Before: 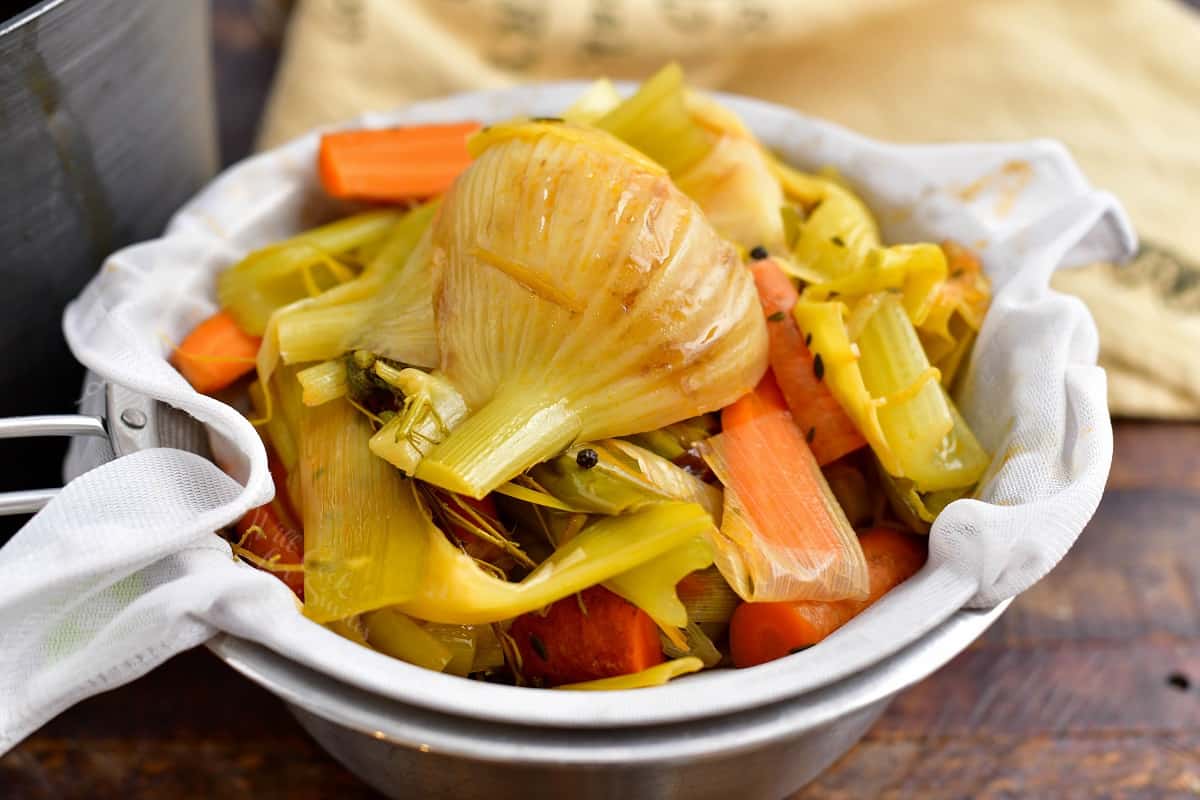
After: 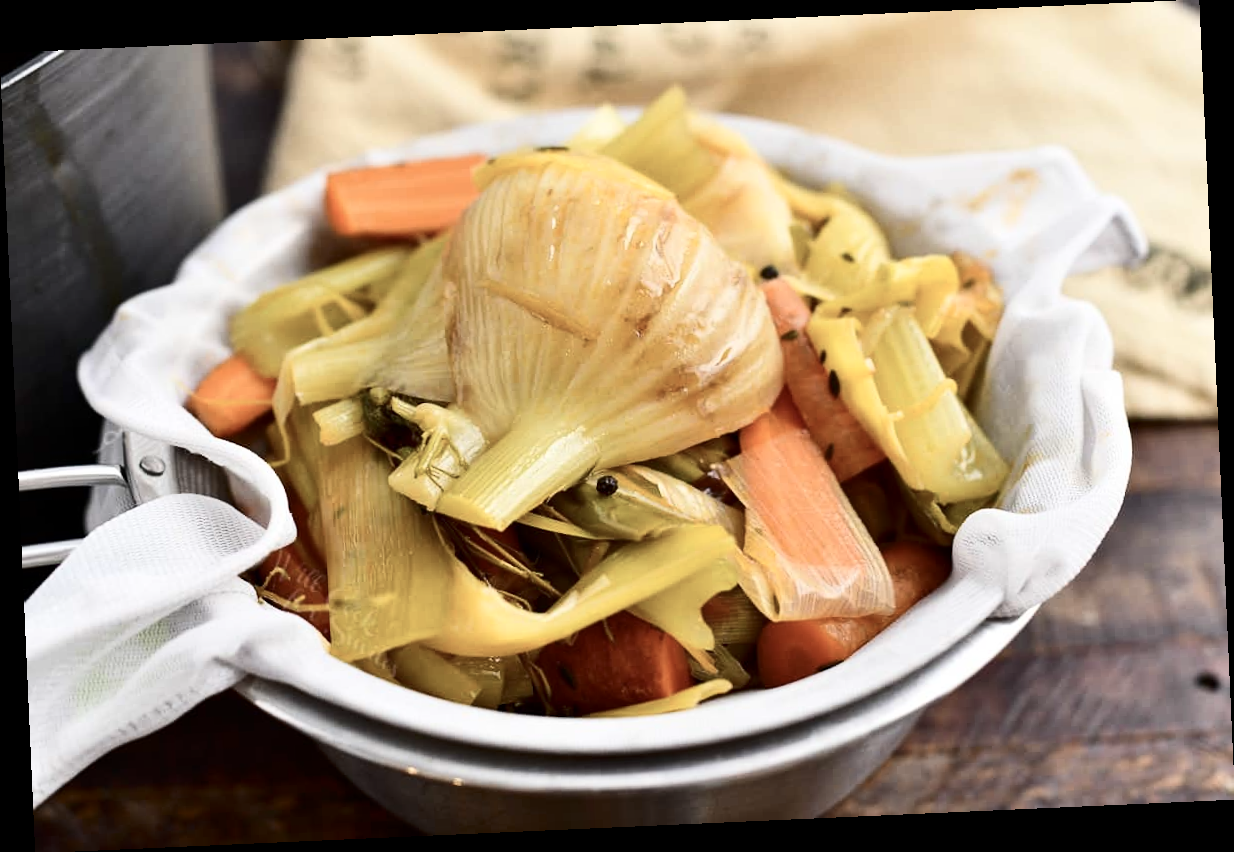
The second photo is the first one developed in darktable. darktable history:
rotate and perspective: rotation -2.56°, automatic cropping off
contrast brightness saturation: contrast 0.25, saturation -0.31
